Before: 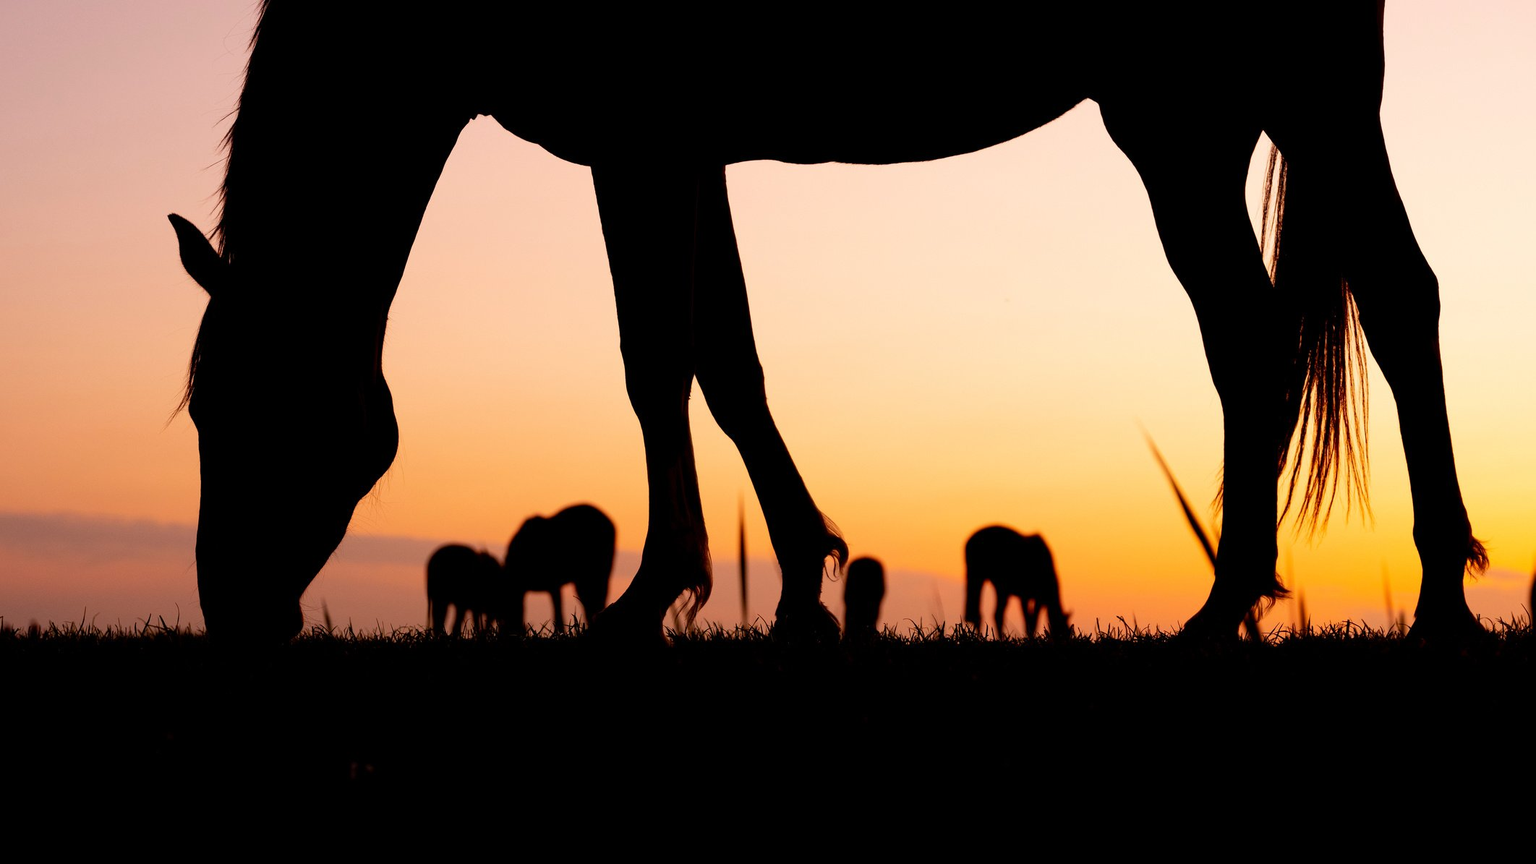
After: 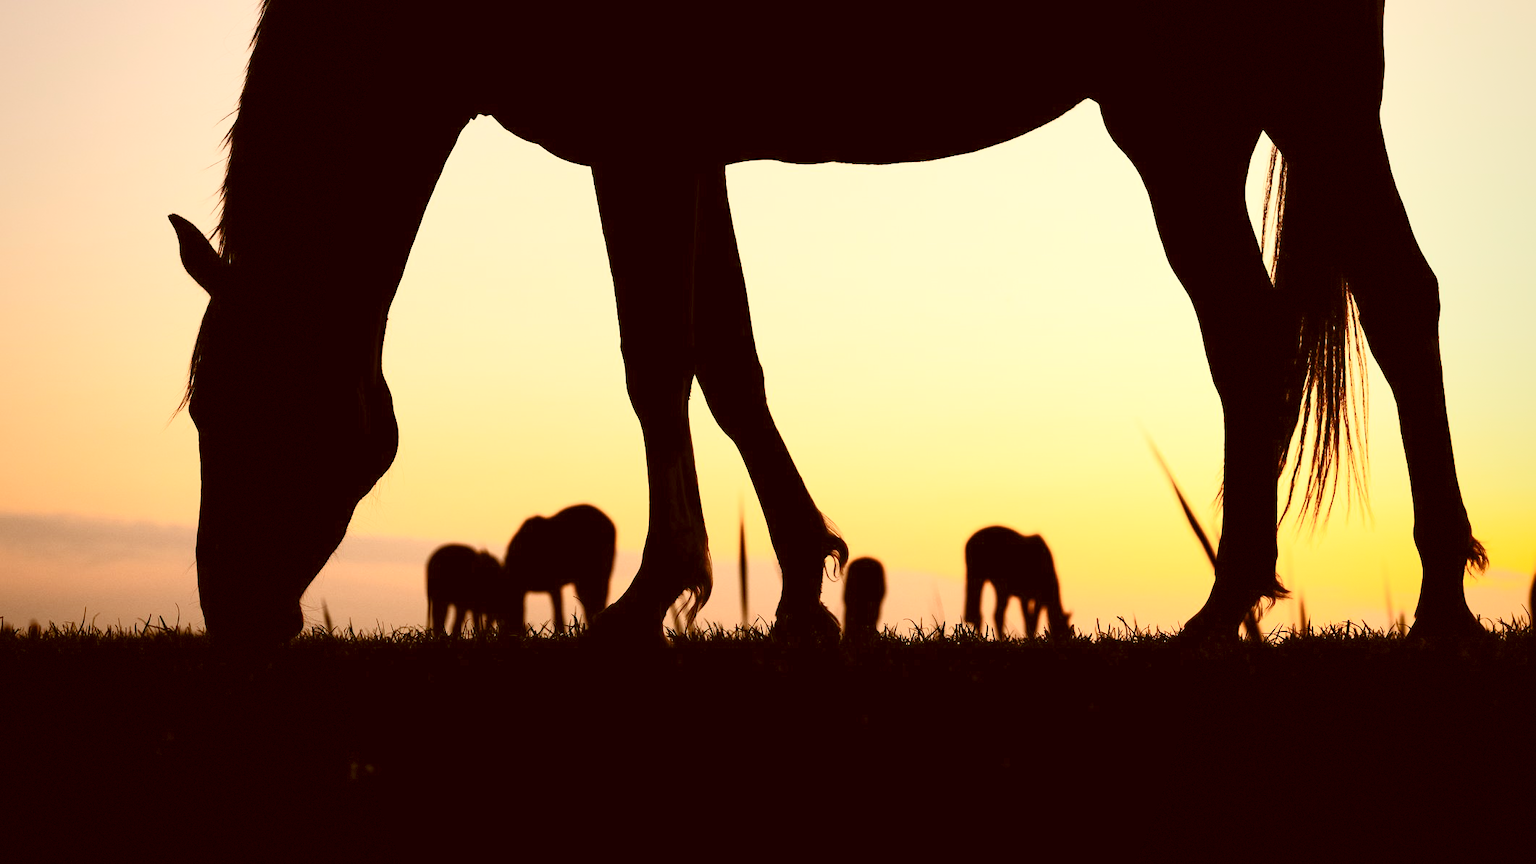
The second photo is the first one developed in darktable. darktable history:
contrast brightness saturation: contrast 0.417, brightness 0.554, saturation -0.193
vignetting: fall-off start 96.01%, fall-off radius 100.77%, brightness -0.244, saturation 0.147, width/height ratio 0.611, dithering 8-bit output
color correction: highlights a* -6.22, highlights b* 9.36, shadows a* 10.4, shadows b* 24.07
